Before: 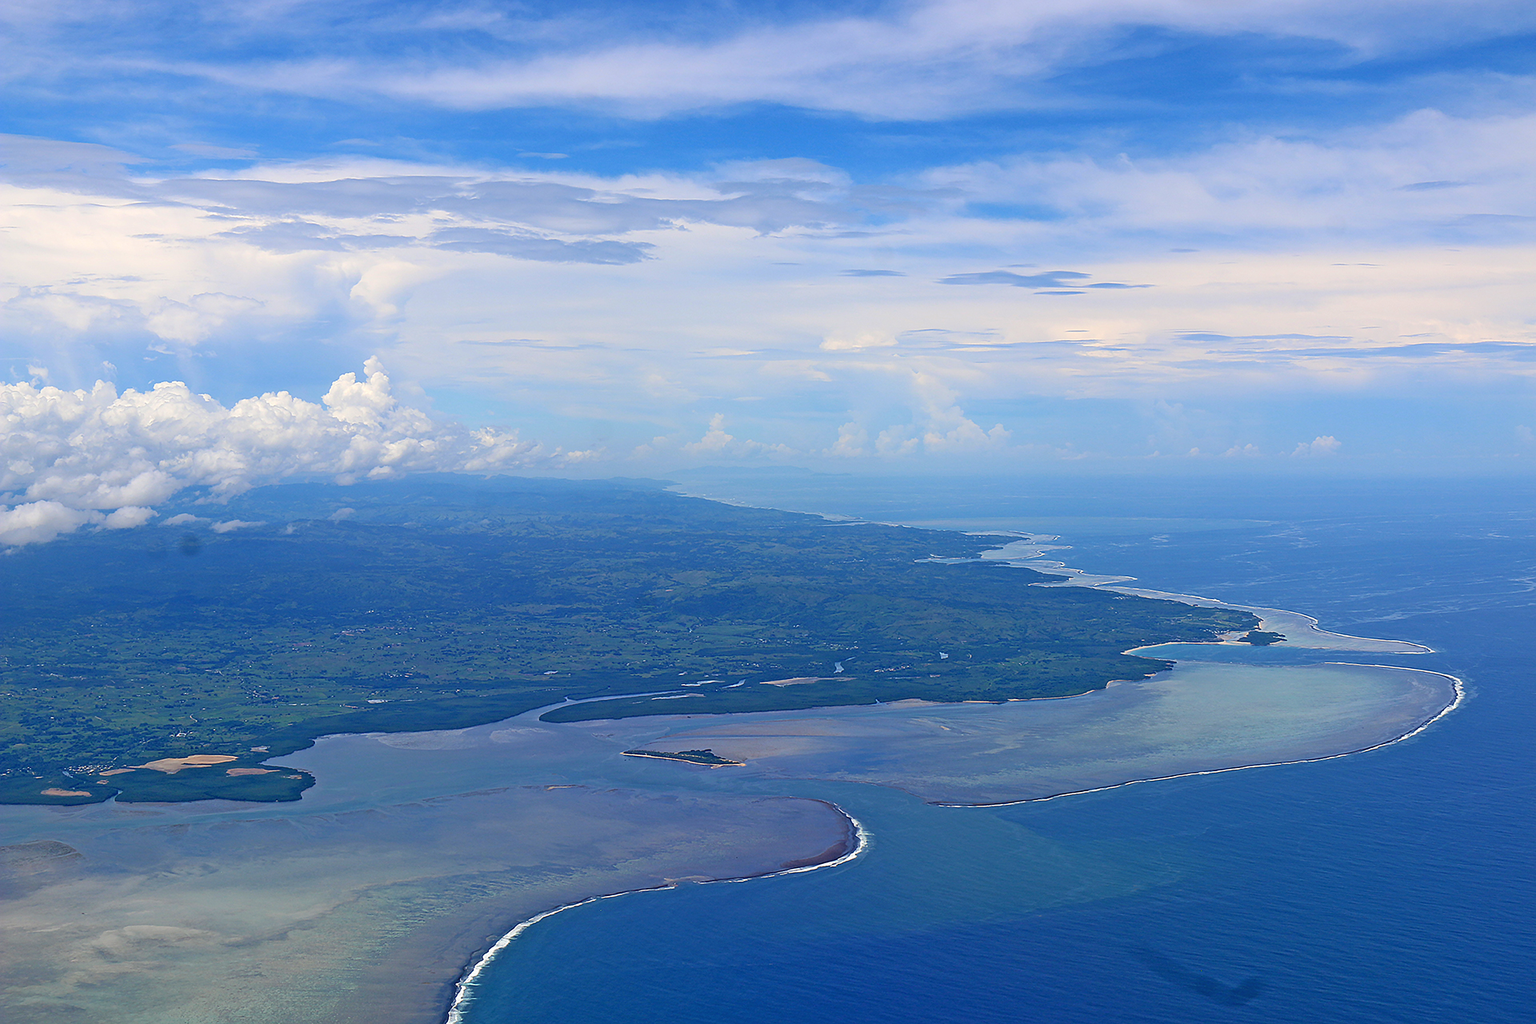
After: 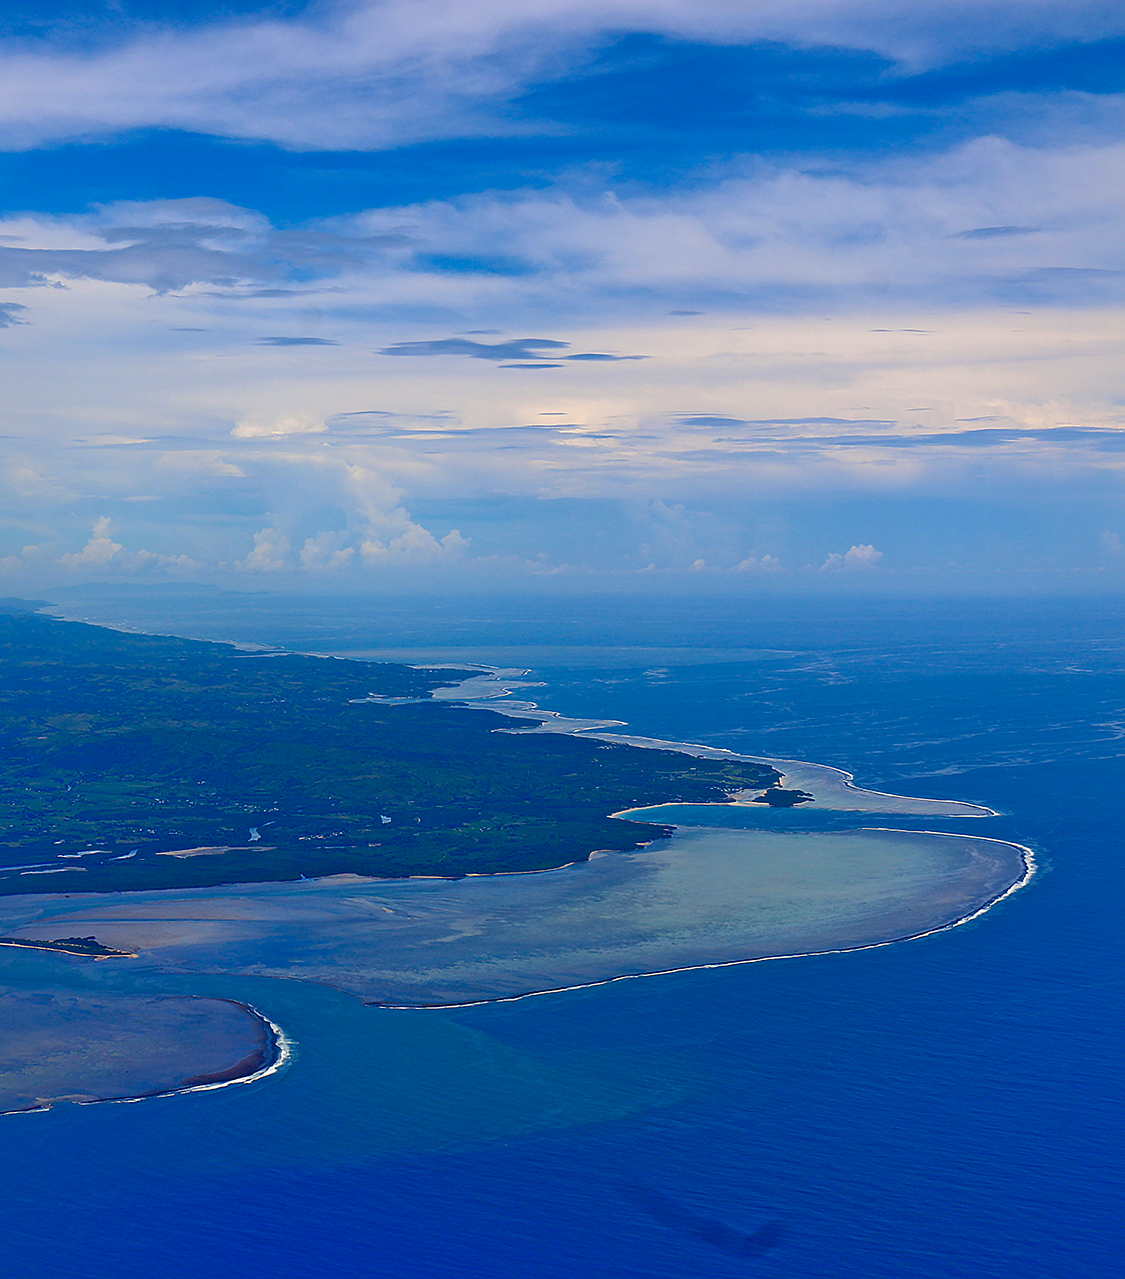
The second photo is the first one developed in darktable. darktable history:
contrast brightness saturation: contrast 0.13, brightness -0.24, saturation 0.14
crop: left 41.402%
shadows and highlights: on, module defaults
